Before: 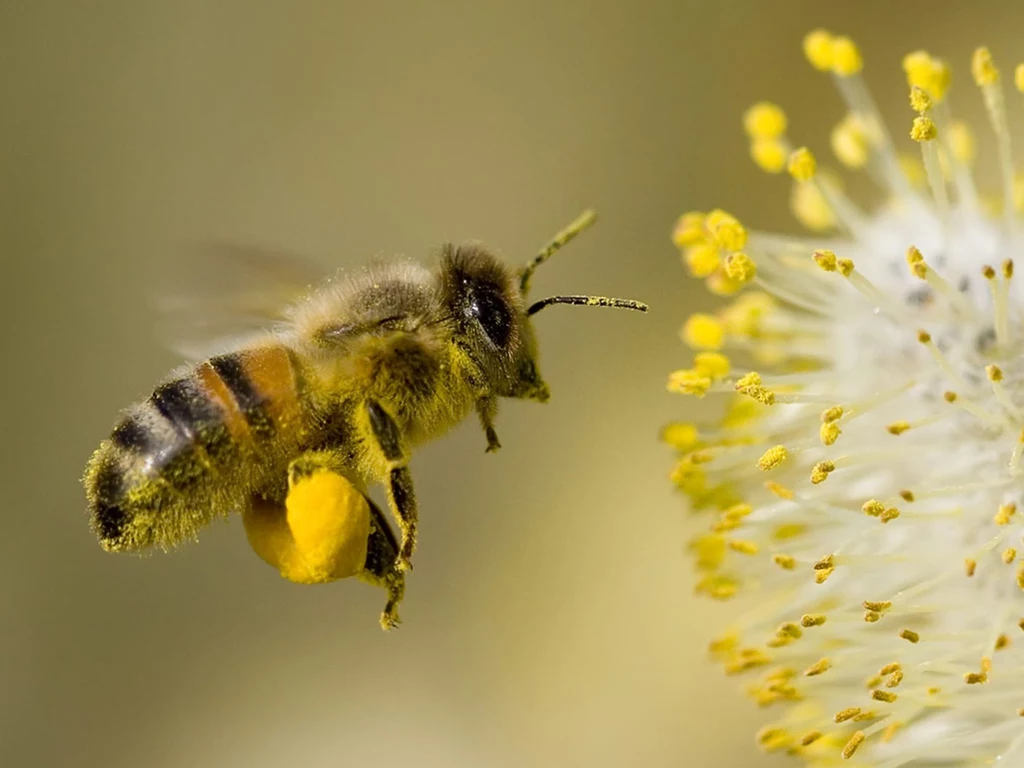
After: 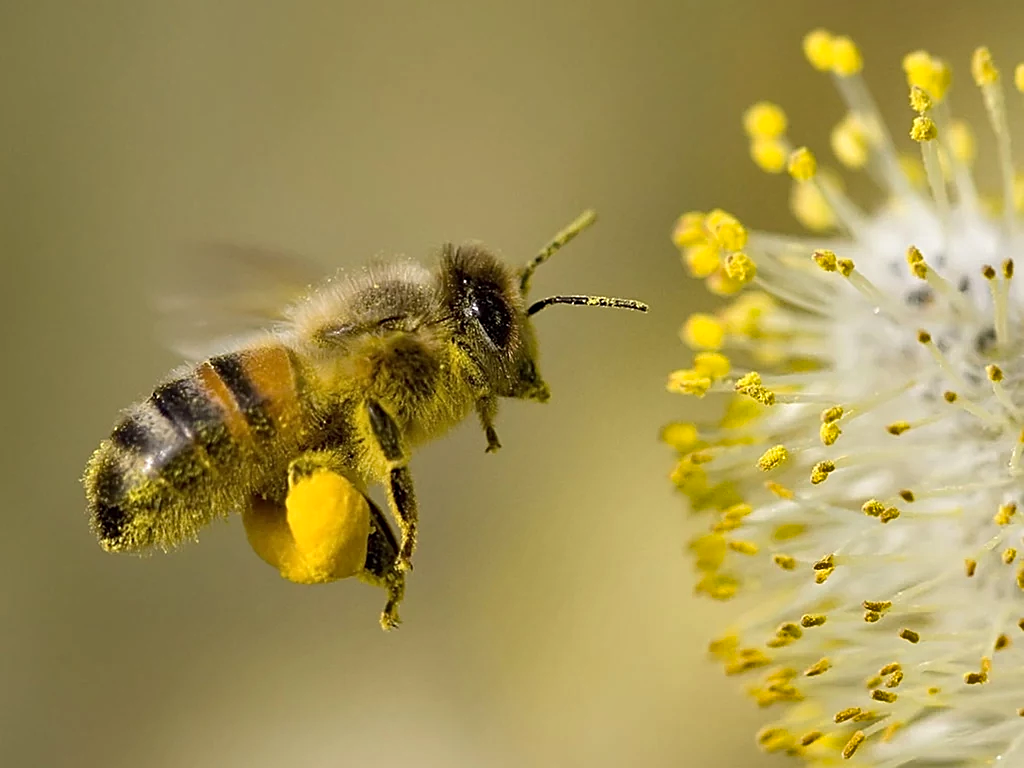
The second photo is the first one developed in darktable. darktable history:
sharpen: on, module defaults
exposure: exposure 0.127 EV, compensate highlight preservation false
shadows and highlights: shadows 52.42, soften with gaussian
